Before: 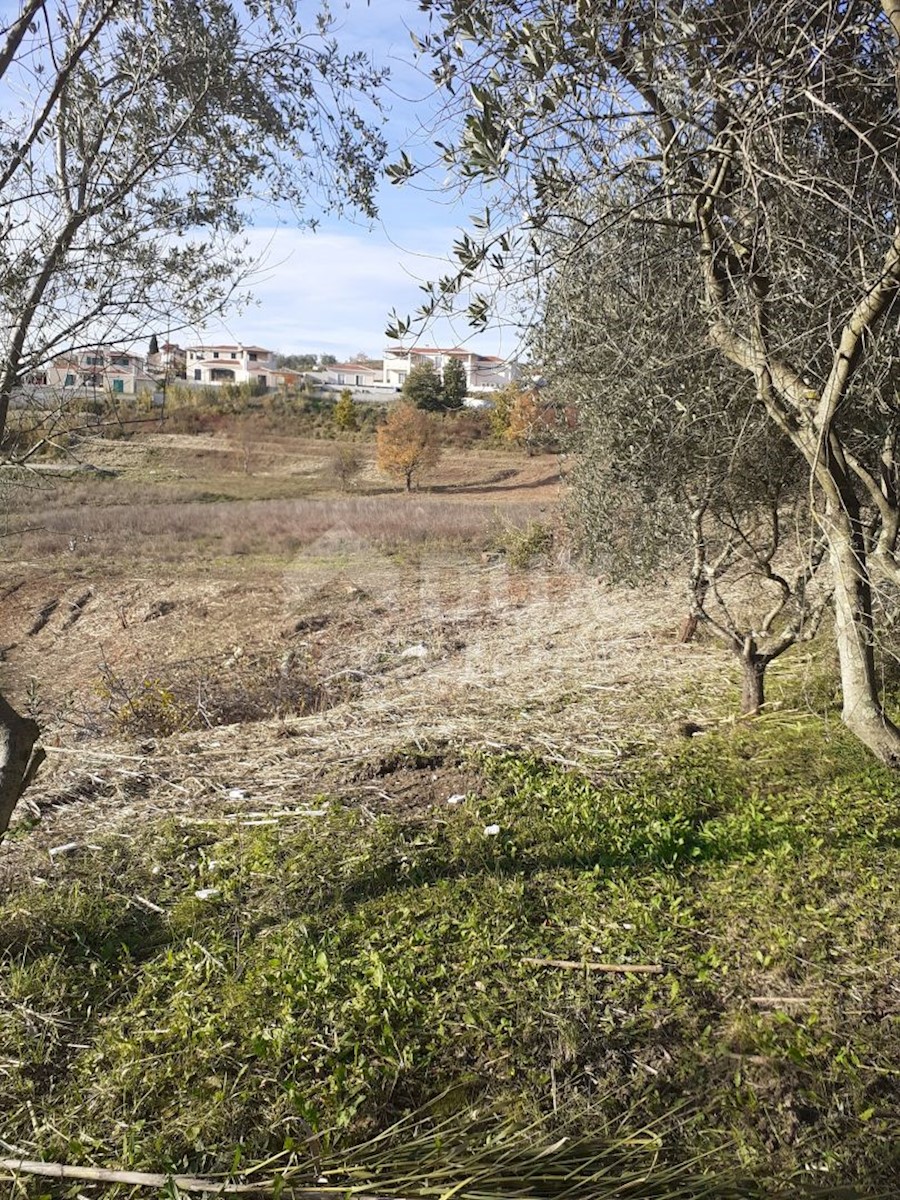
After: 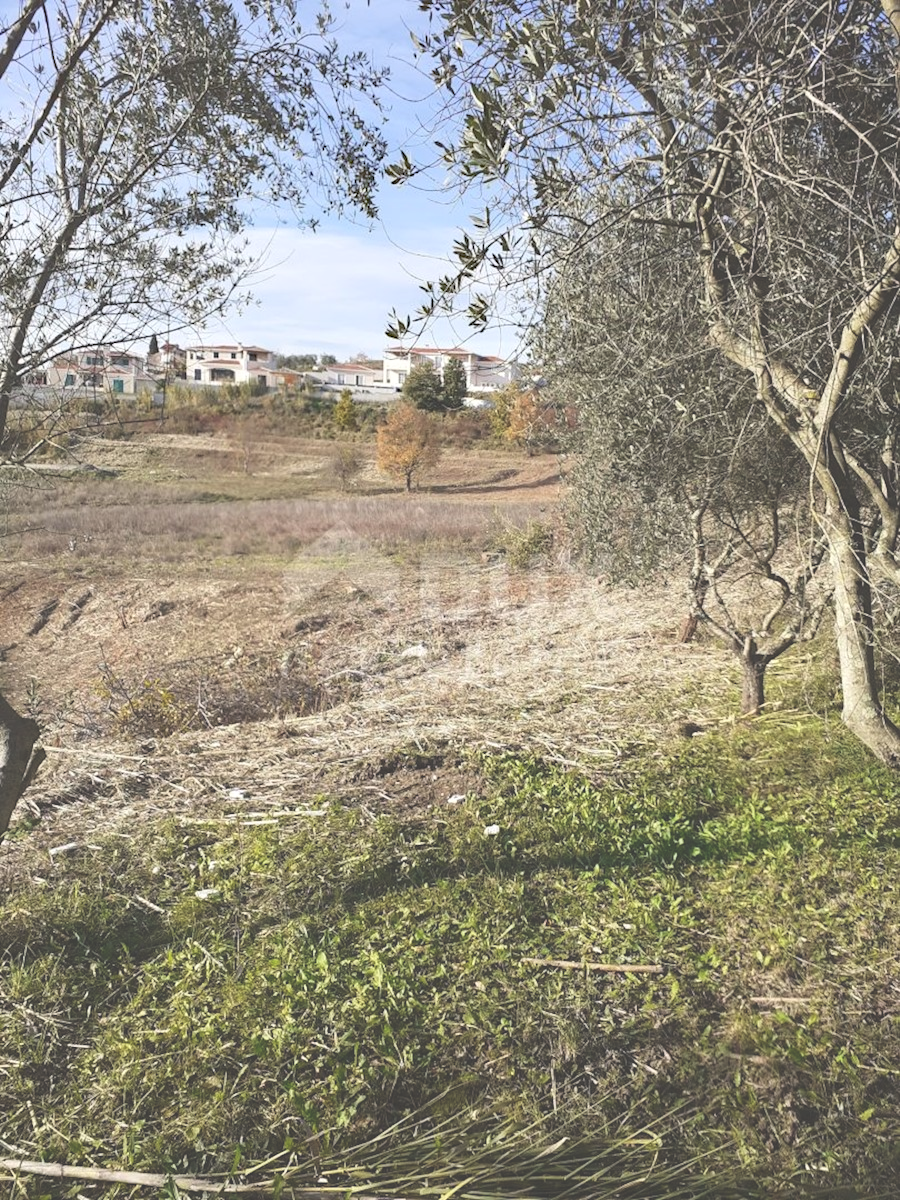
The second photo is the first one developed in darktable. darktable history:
exposure: black level correction -0.036, exposure -0.497 EV, compensate exposure bias true, compensate highlight preservation false
base curve: curves: ch0 [(0, 0) (0.283, 0.295) (1, 1)], fusion 1, preserve colors none
